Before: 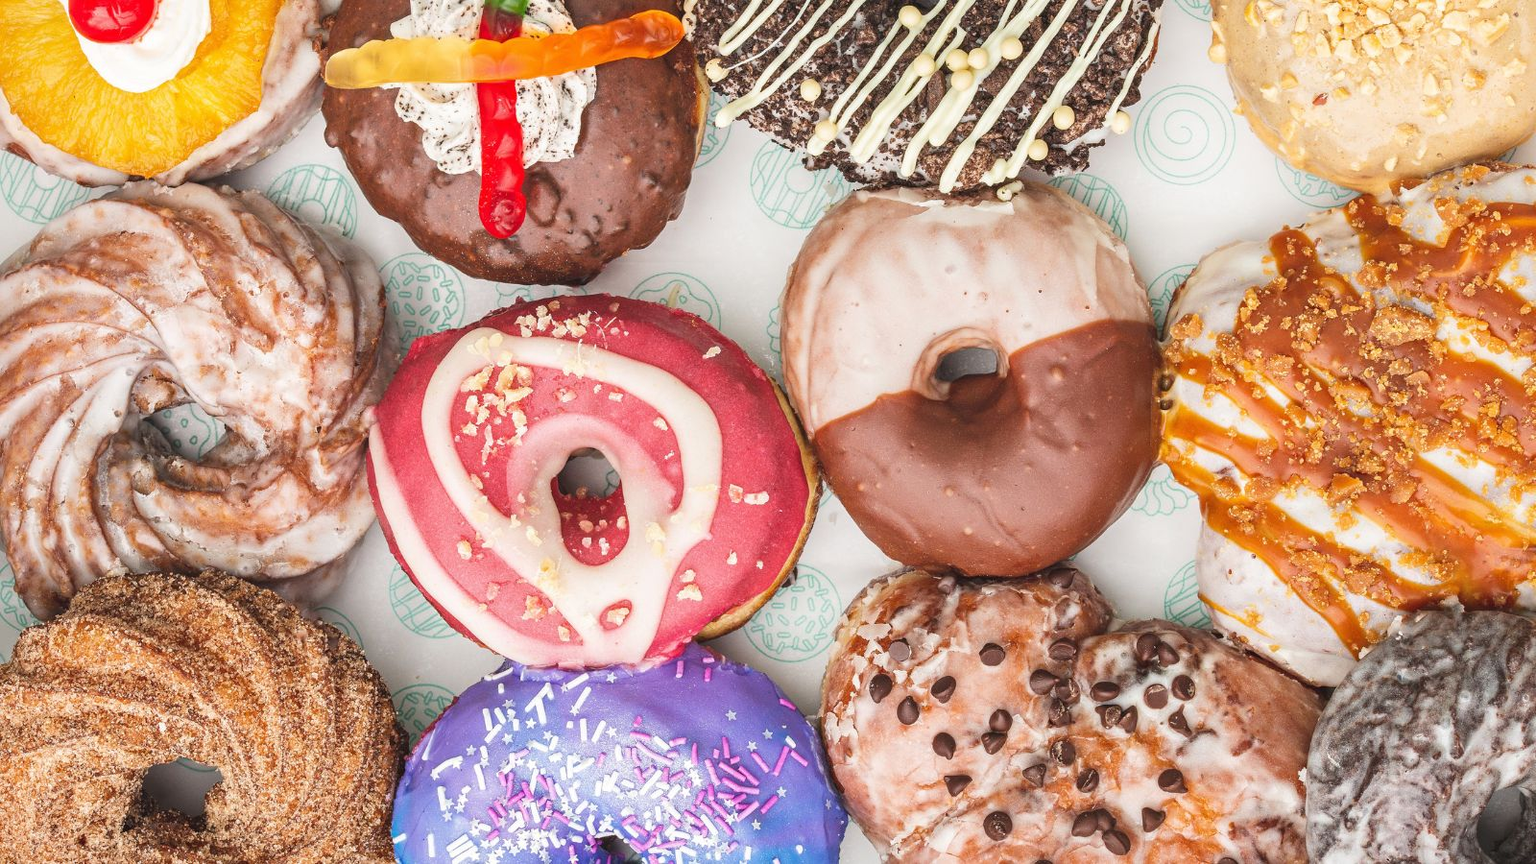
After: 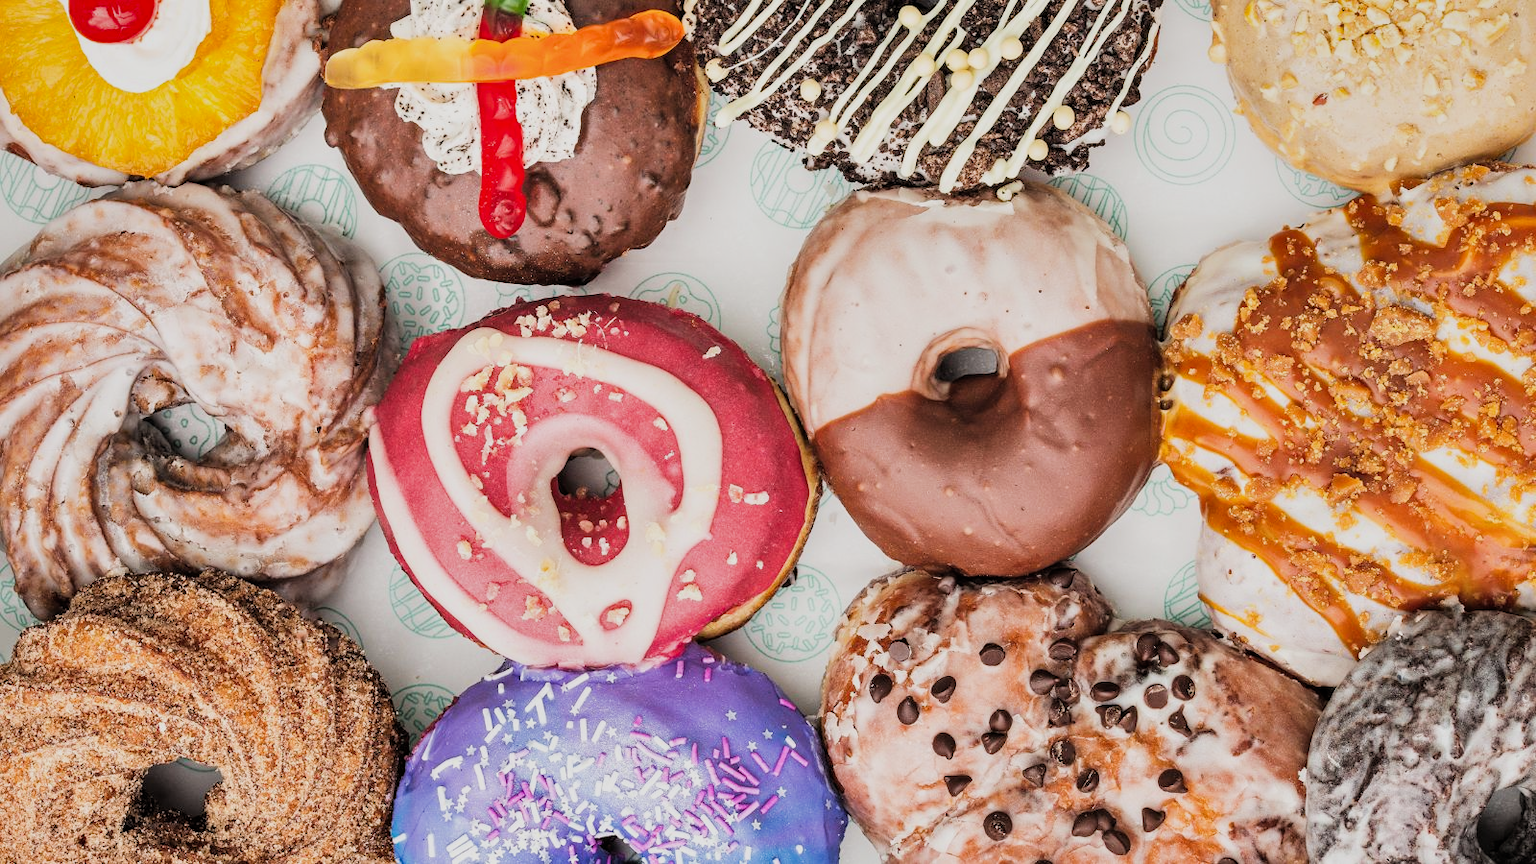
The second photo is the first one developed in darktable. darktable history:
filmic rgb: black relative exposure -5 EV, hardness 2.88, contrast 1.3, highlights saturation mix -30%
shadows and highlights: shadows color adjustment 97.66%, soften with gaussian
